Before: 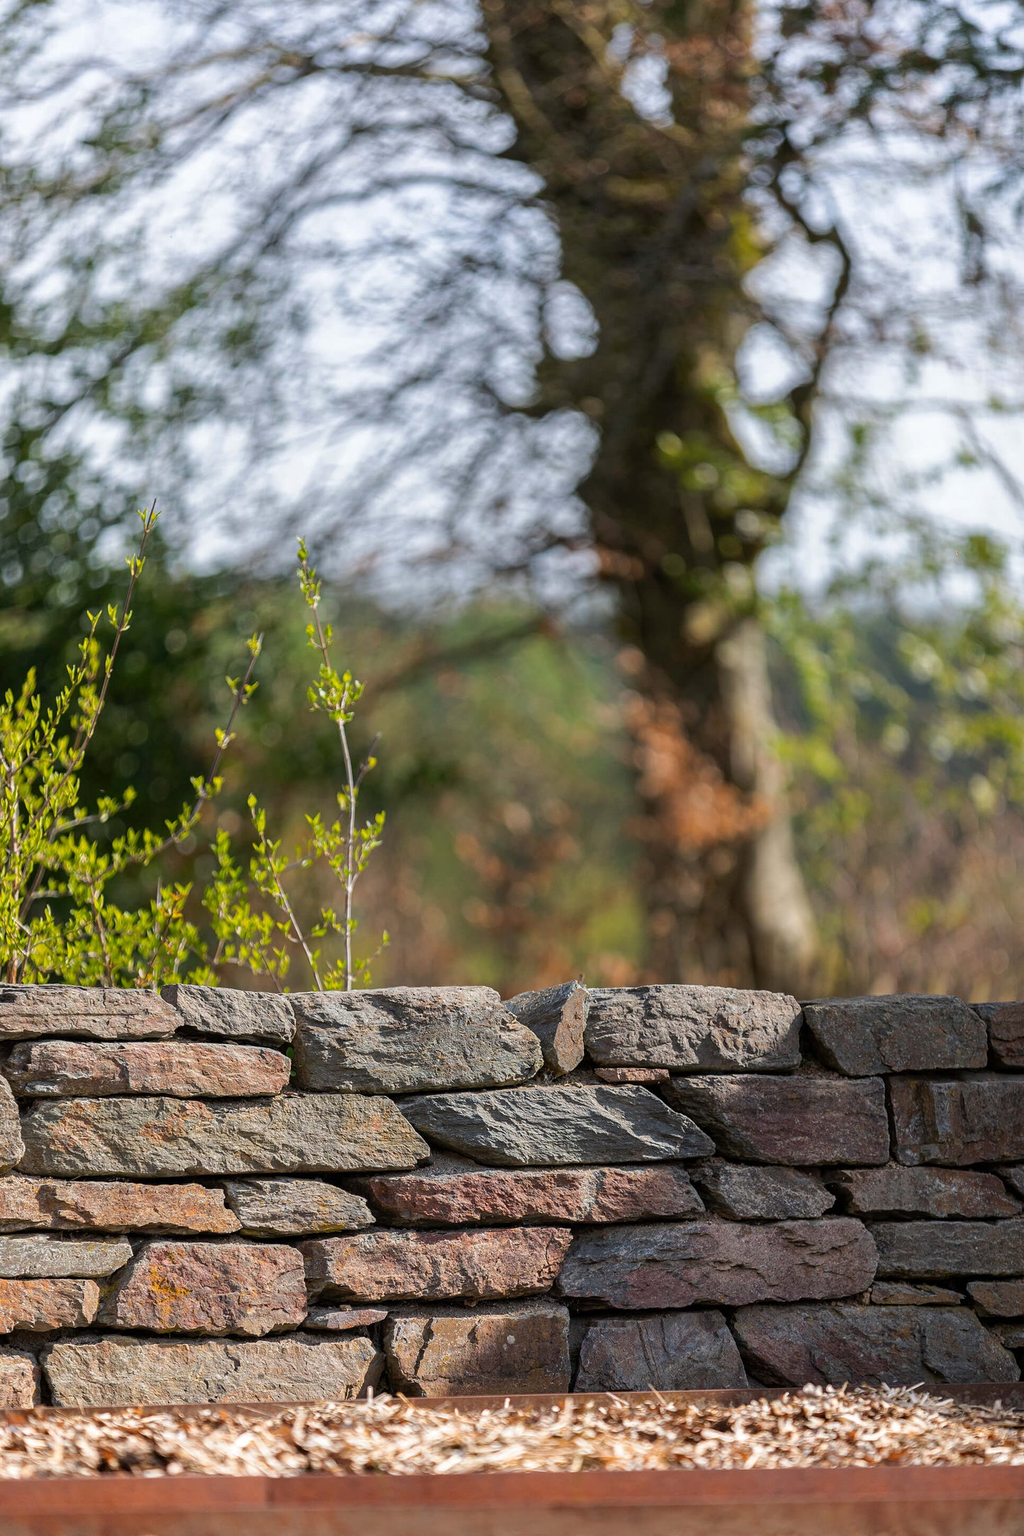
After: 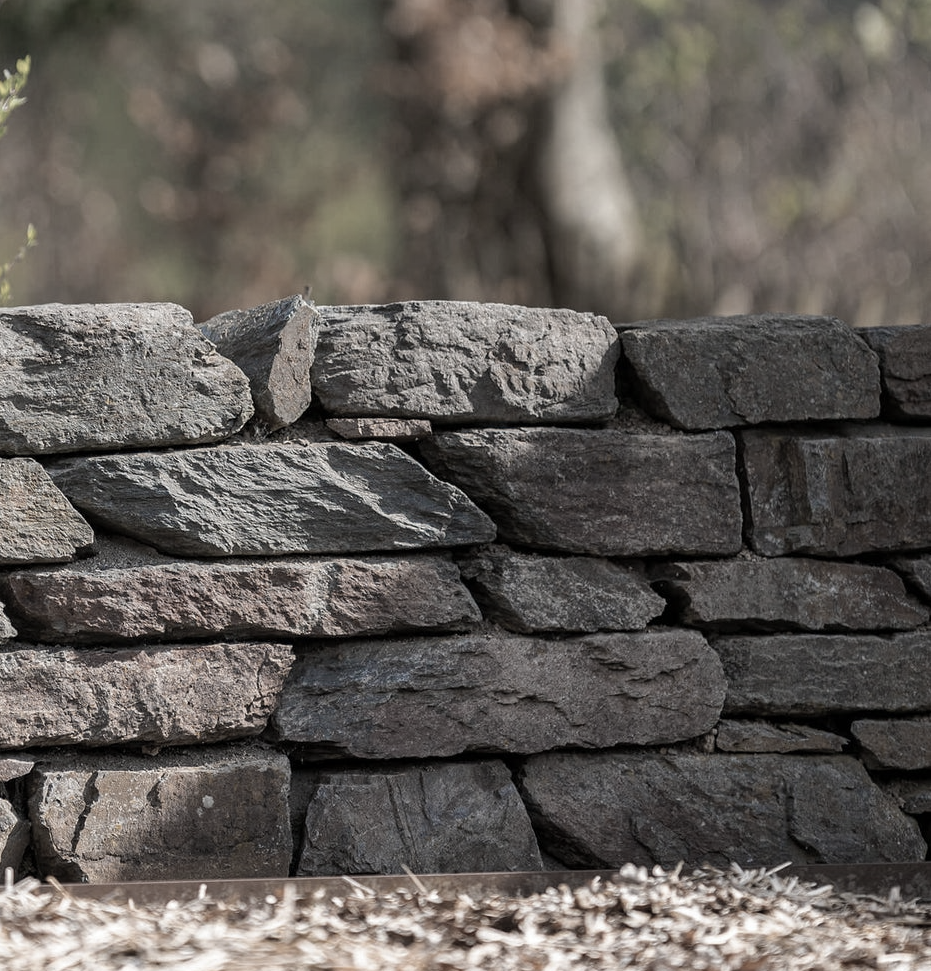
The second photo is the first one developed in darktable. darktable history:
crop and rotate: left 35.509%, top 50.238%, bottom 4.934%
color zones: curves: ch1 [(0.238, 0.163) (0.476, 0.2) (0.733, 0.322) (0.848, 0.134)]
